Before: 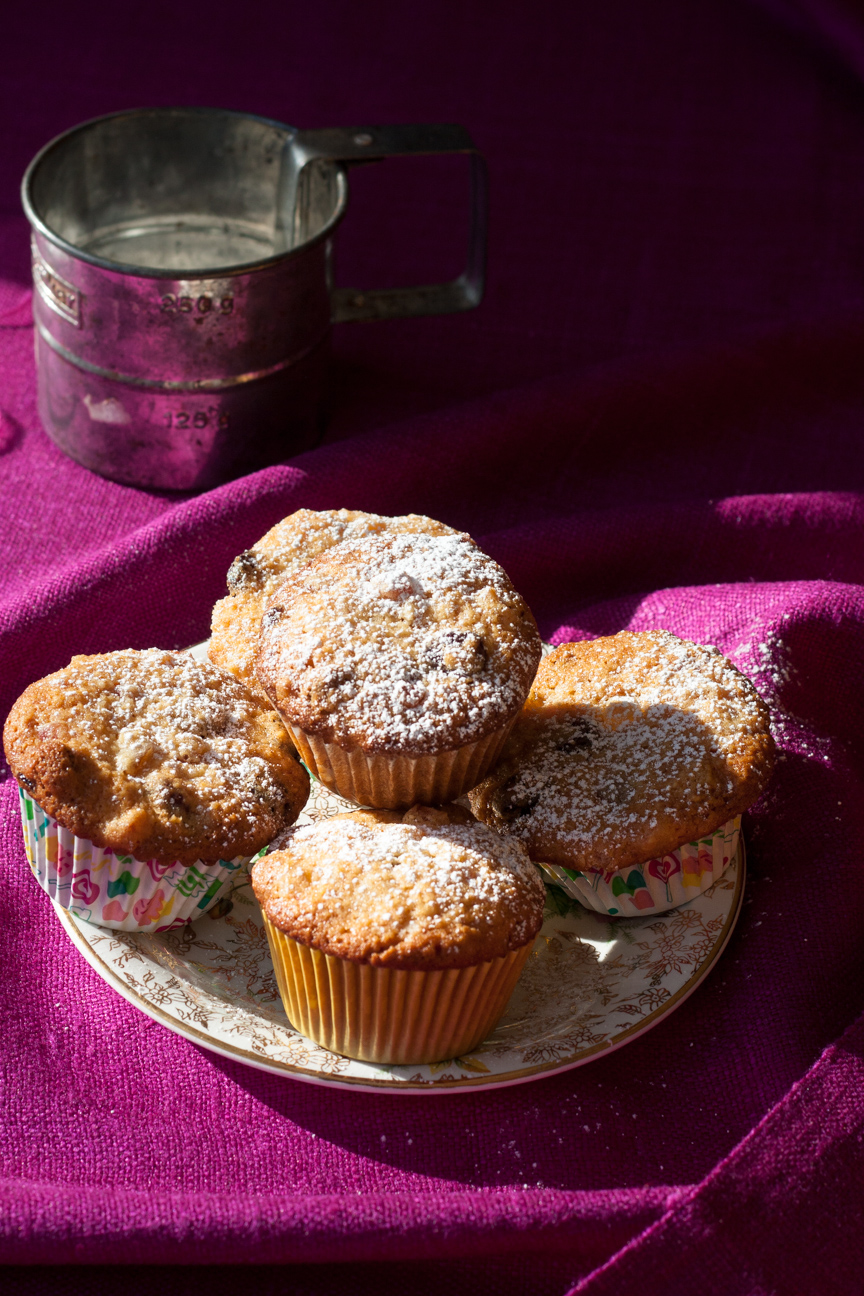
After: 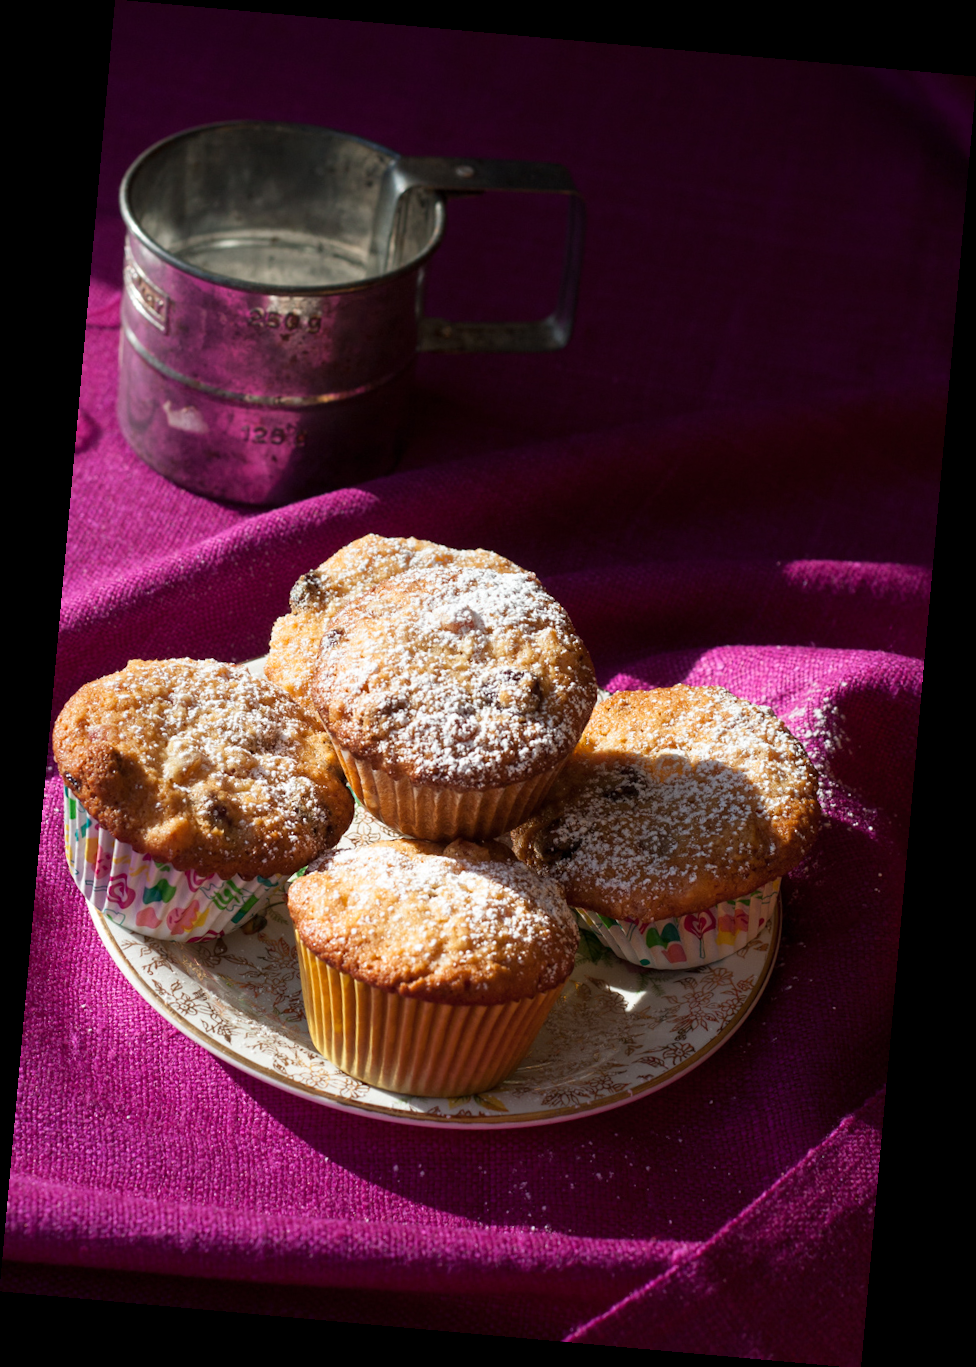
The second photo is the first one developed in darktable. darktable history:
levels: mode automatic, black 0.023%, white 99.97%, levels [0.062, 0.494, 0.925]
rotate and perspective: rotation 5.12°, automatic cropping off
